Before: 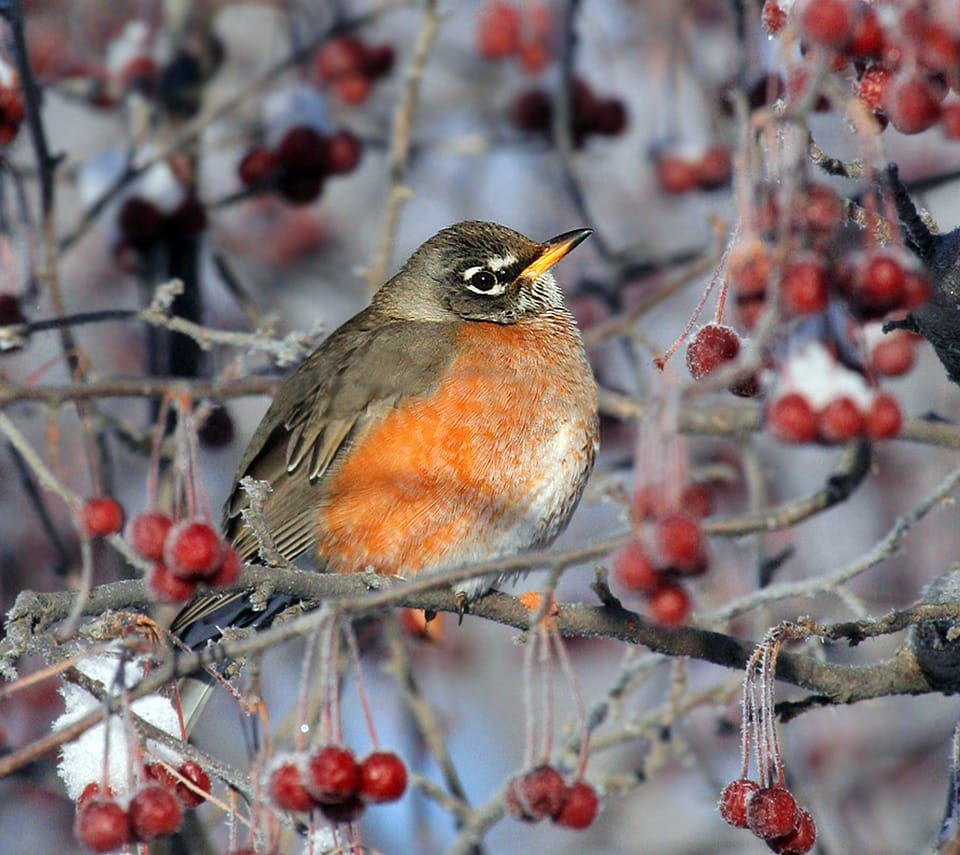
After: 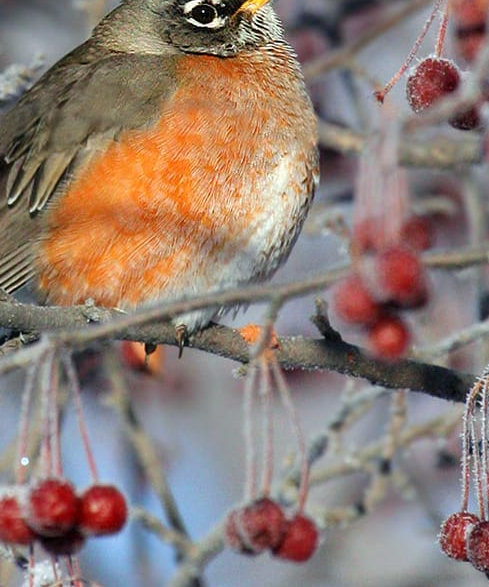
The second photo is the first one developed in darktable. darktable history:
crop and rotate: left 29.202%, top 31.229%, right 19.805%
